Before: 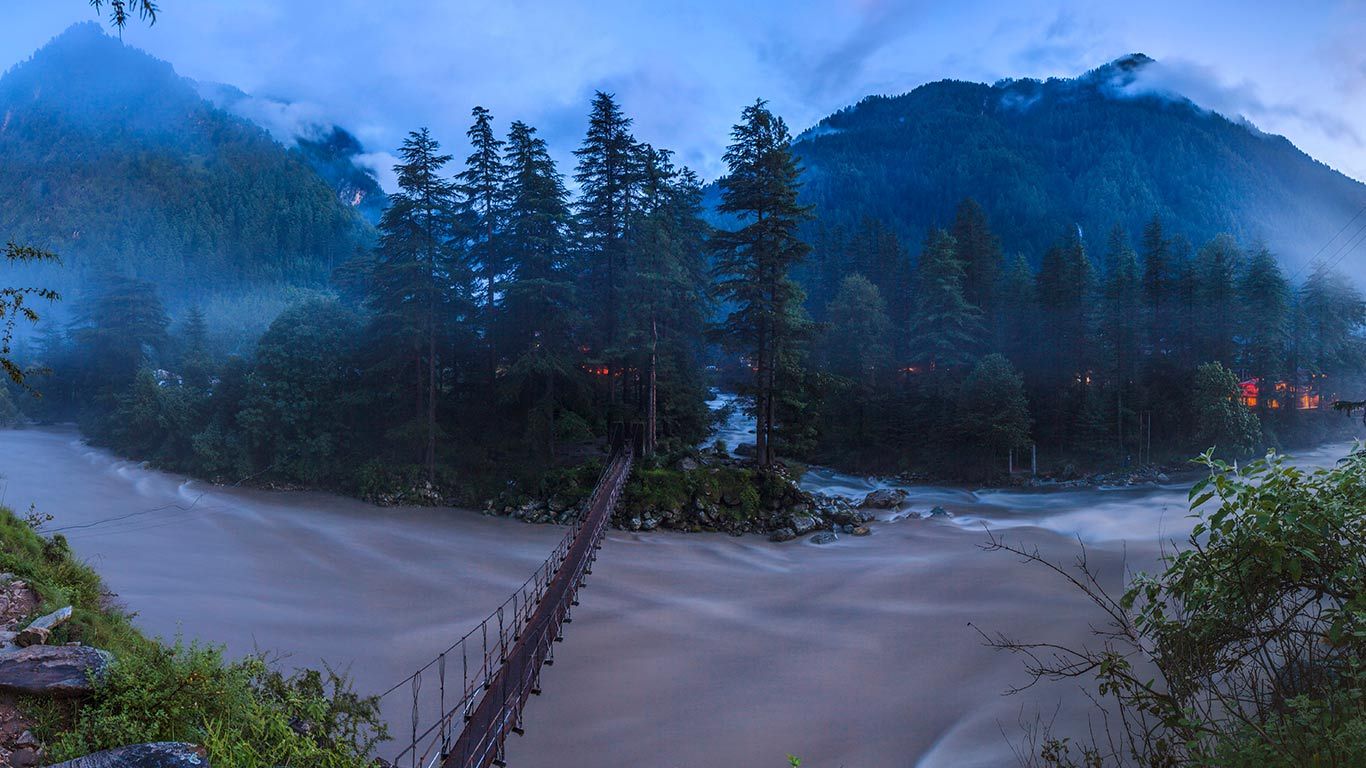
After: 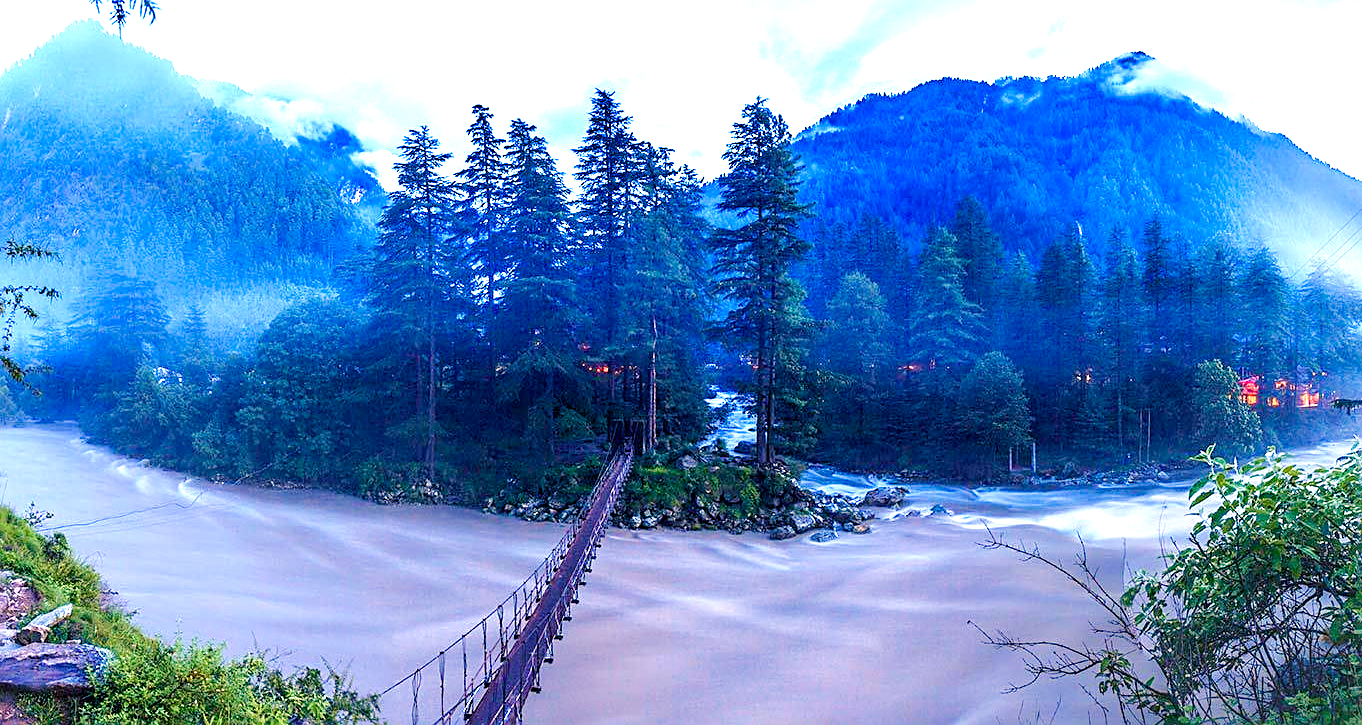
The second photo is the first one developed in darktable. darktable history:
sharpen: on, module defaults
crop: top 0.39%, right 0.264%, bottom 5.101%
velvia: on, module defaults
color balance rgb: shadows lift › luminance -40.724%, shadows lift › chroma 13.873%, shadows lift › hue 258.33°, highlights gain › chroma 1.017%, highlights gain › hue 60.04°, global offset › luminance -0.885%, perceptual saturation grading › global saturation 0.028%, perceptual saturation grading › highlights -17.77%, perceptual saturation grading › mid-tones 32.738%, perceptual saturation grading › shadows 50.503%, perceptual brilliance grading › mid-tones 10.974%, perceptual brilliance grading › shadows 15.156%
exposure: black level correction 0, exposure 1.741 EV, compensate highlight preservation false
